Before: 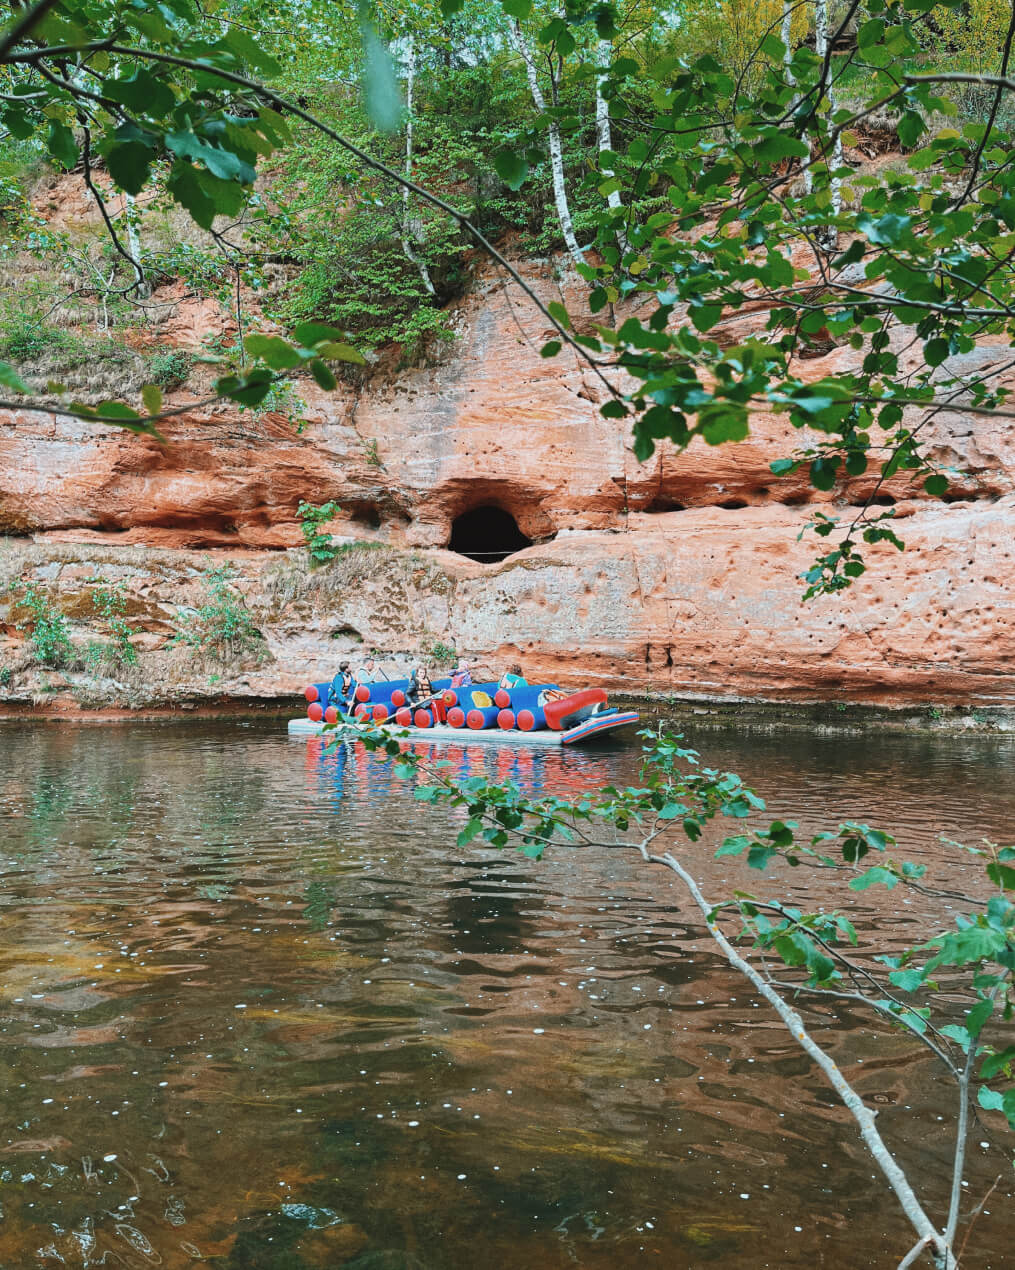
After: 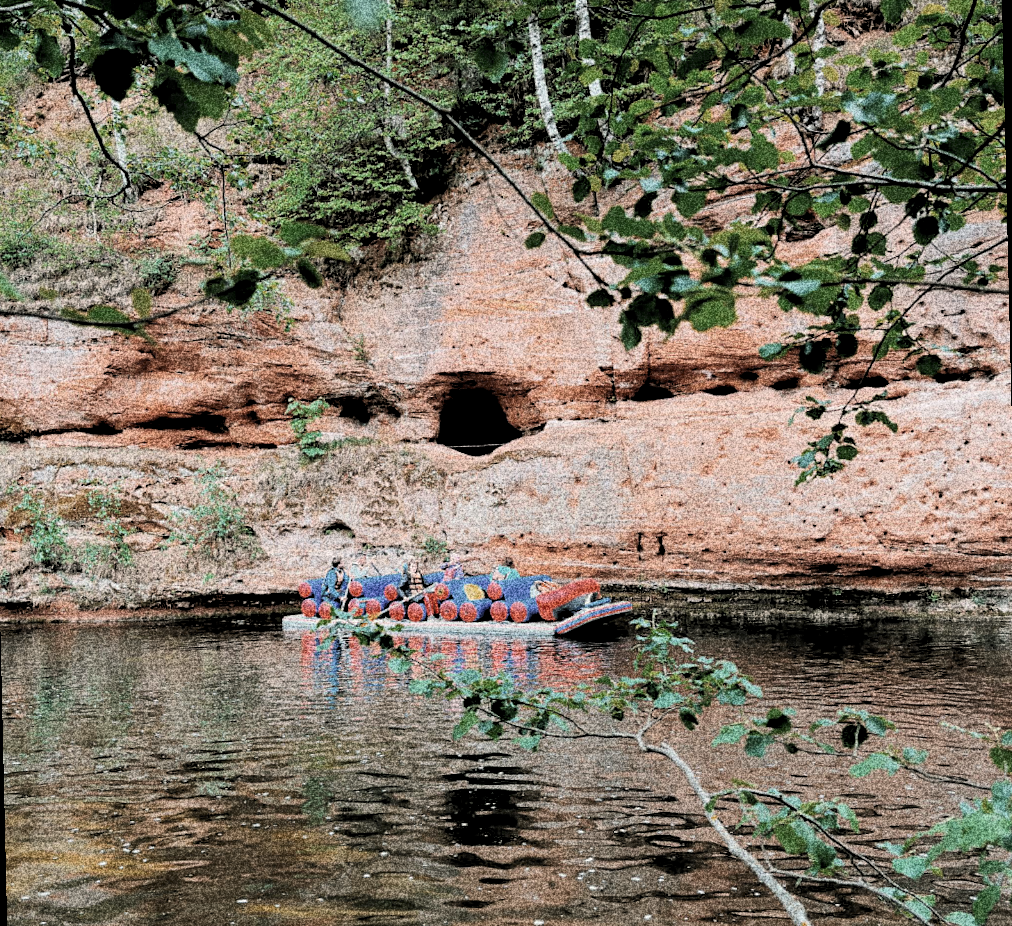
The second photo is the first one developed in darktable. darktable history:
base curve: curves: ch0 [(0, 0) (0.235, 0.266) (0.503, 0.496) (0.786, 0.72) (1, 1)]
rgb levels: levels [[0.034, 0.472, 0.904], [0, 0.5, 1], [0, 0.5, 1]]
color correction: highlights a* 5.59, highlights b* 5.24, saturation 0.68
rotate and perspective: rotation -1.32°, lens shift (horizontal) -0.031, crop left 0.015, crop right 0.985, crop top 0.047, crop bottom 0.982
grain: coarseness 30.02 ISO, strength 100%
crop: top 5.667%, bottom 17.637%
